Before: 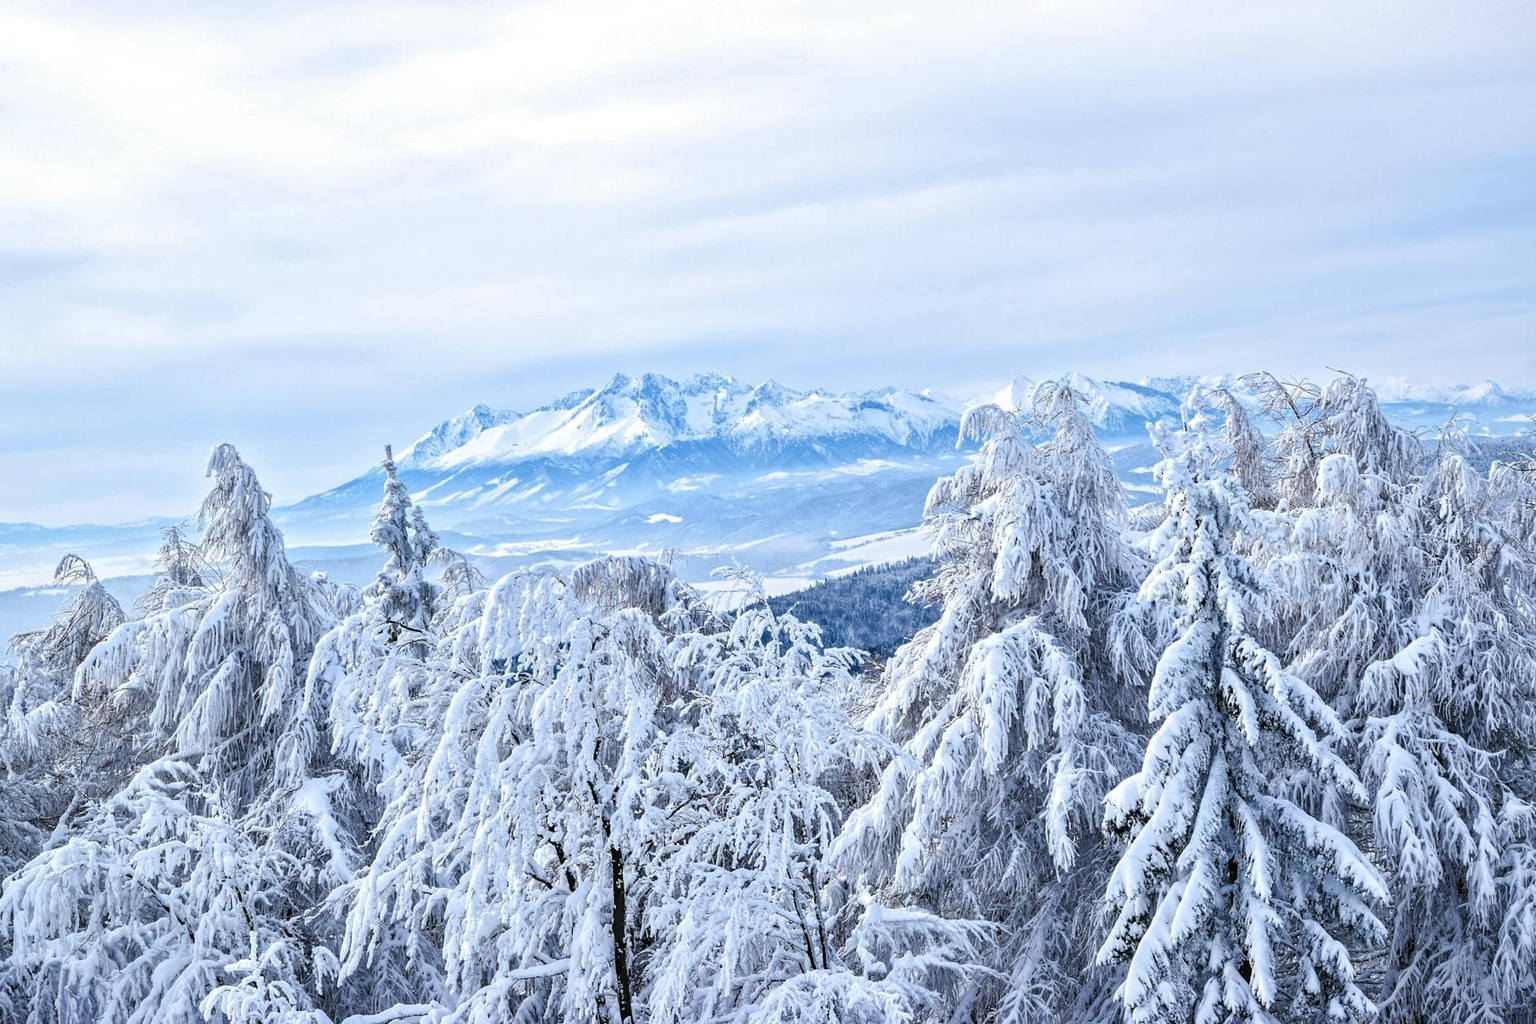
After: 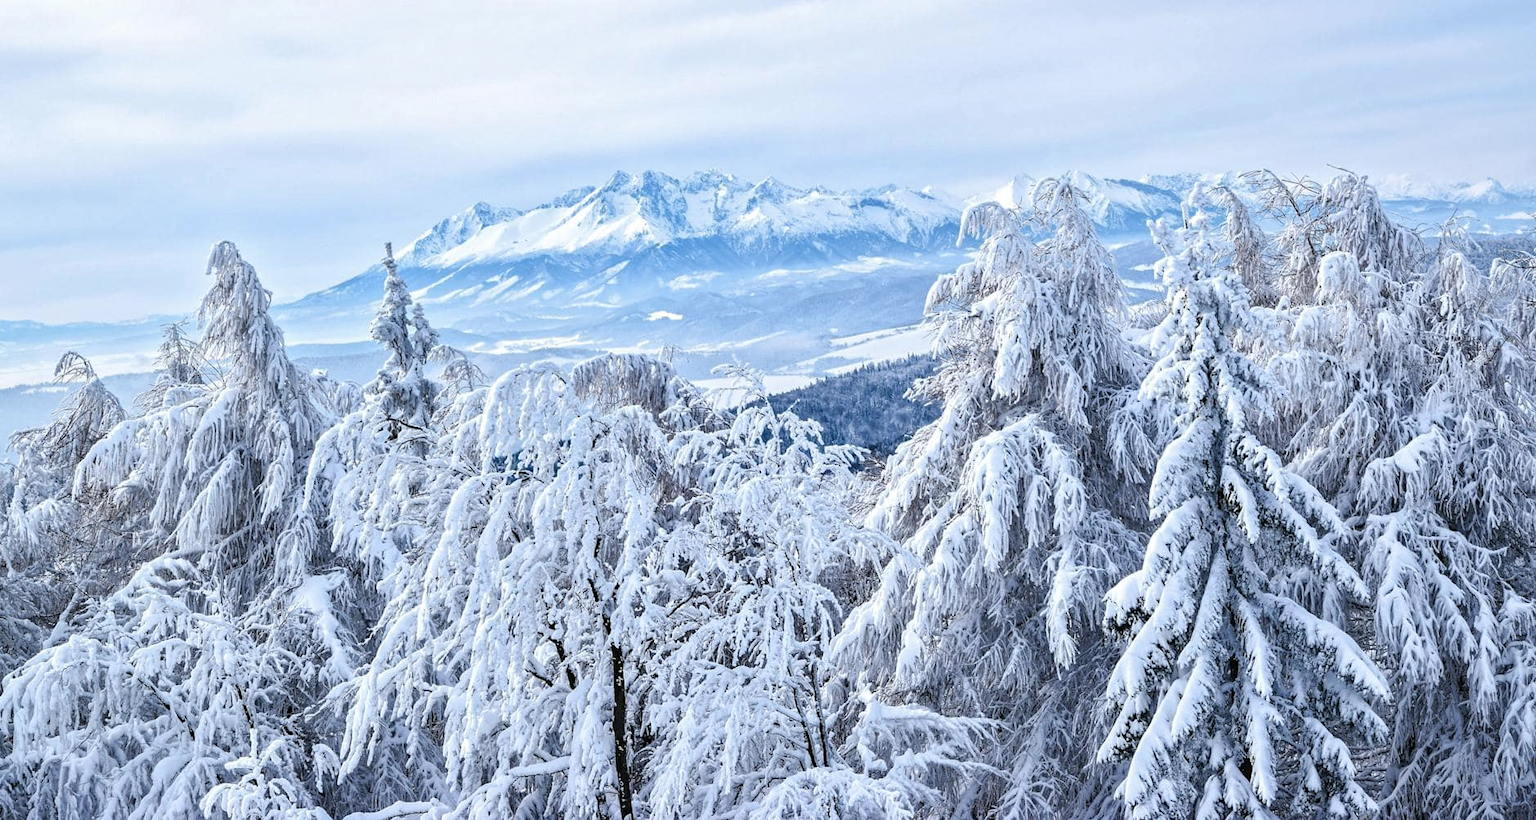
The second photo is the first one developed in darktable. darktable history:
crop and rotate: top 19.838%
contrast brightness saturation: saturation -0.063
